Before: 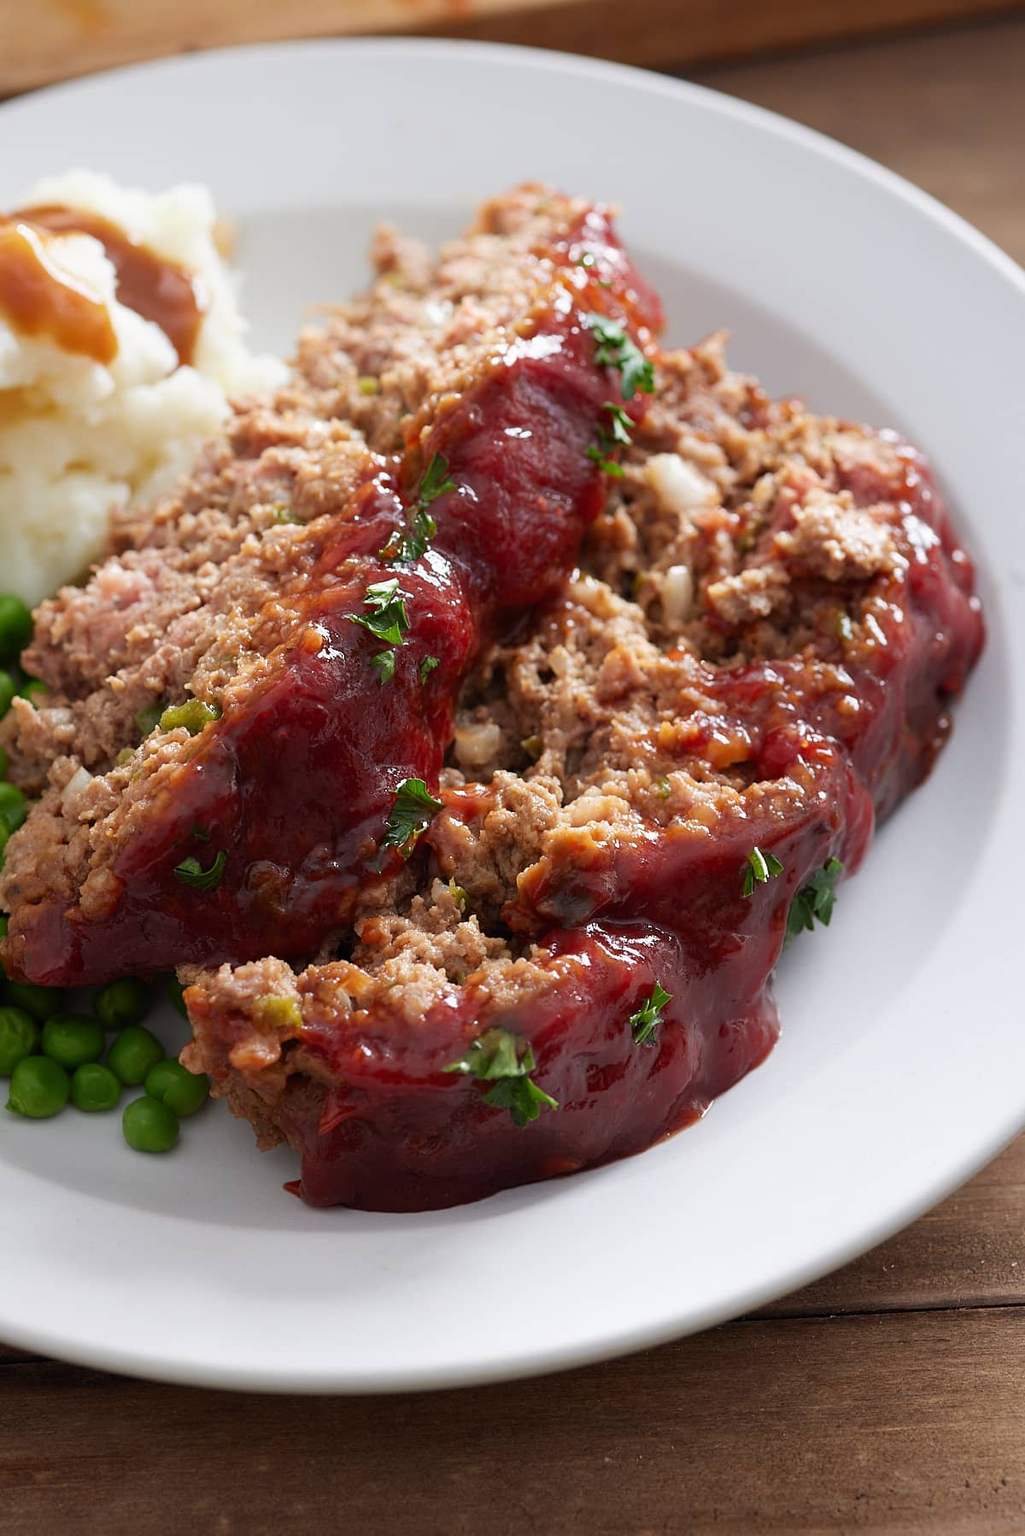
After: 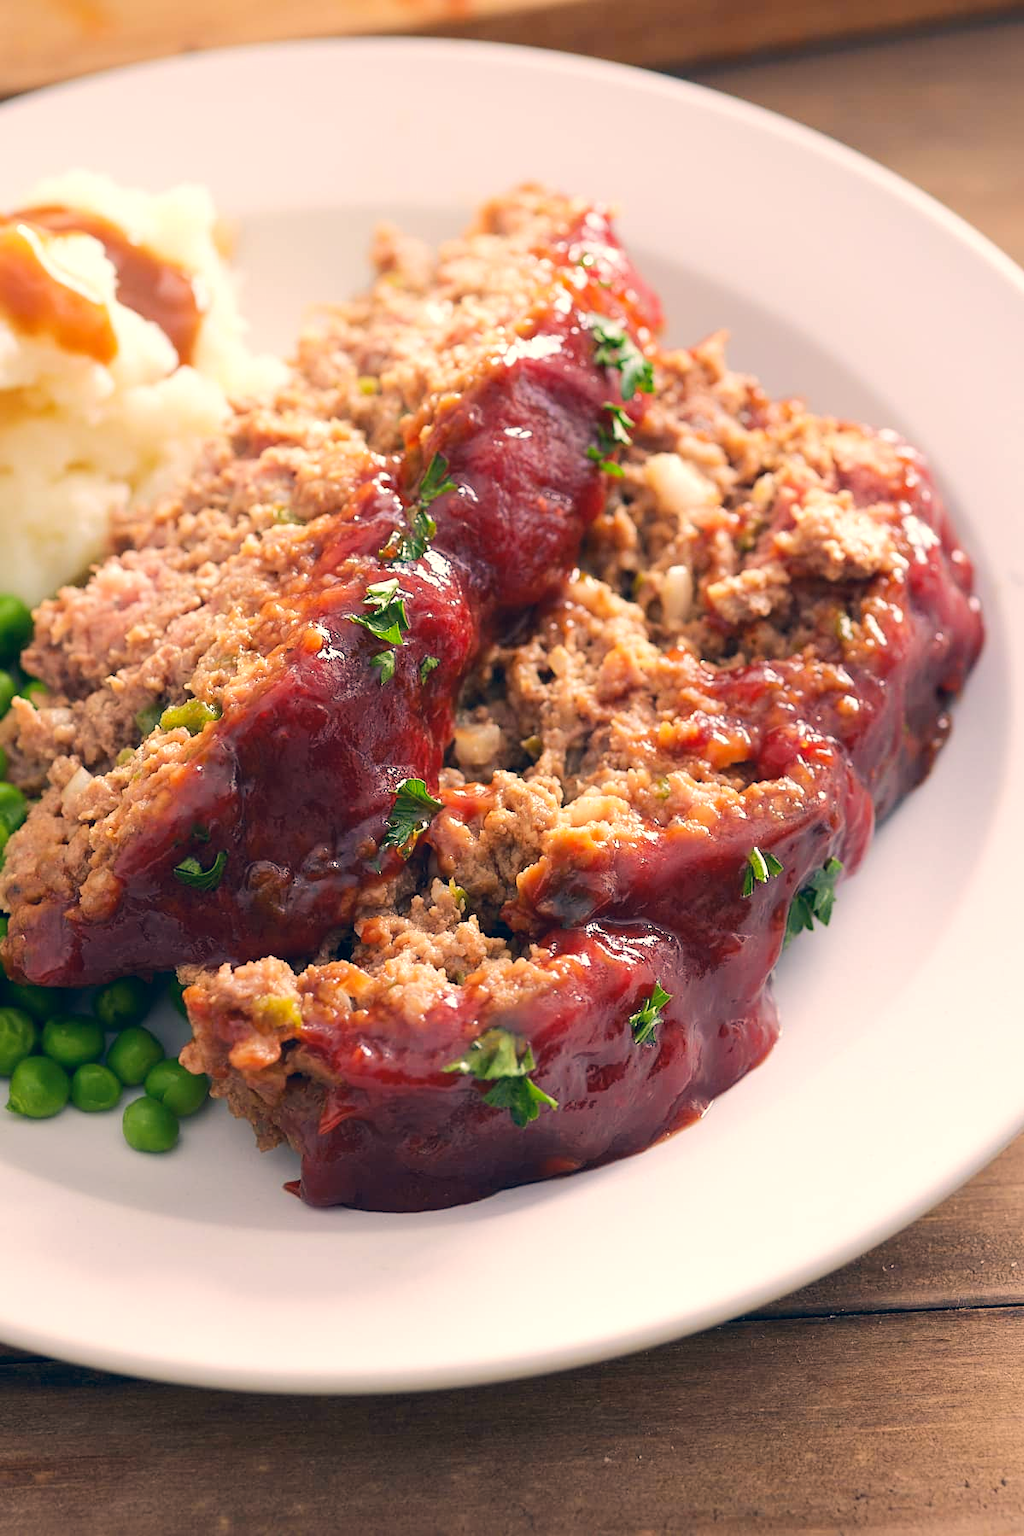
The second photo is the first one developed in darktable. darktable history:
tone equalizer: -8 EV 1.01 EV, -7 EV 0.976 EV, -6 EV 1 EV, -5 EV 0.986 EV, -4 EV 1.03 EV, -3 EV 0.765 EV, -2 EV 0.5 EV, -1 EV 0.242 EV, edges refinement/feathering 500, mask exposure compensation -1.57 EV, preserve details no
color correction: highlights a* 10.35, highlights b* 14.73, shadows a* -9.93, shadows b* -15.04
